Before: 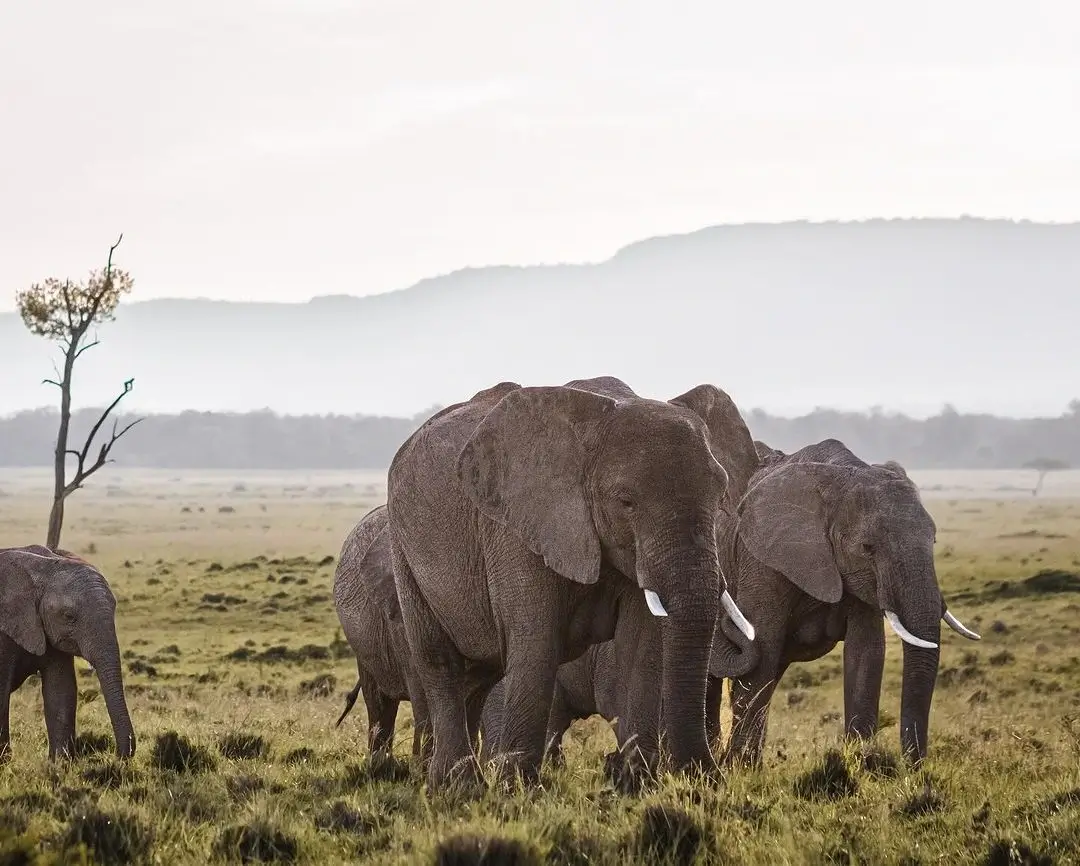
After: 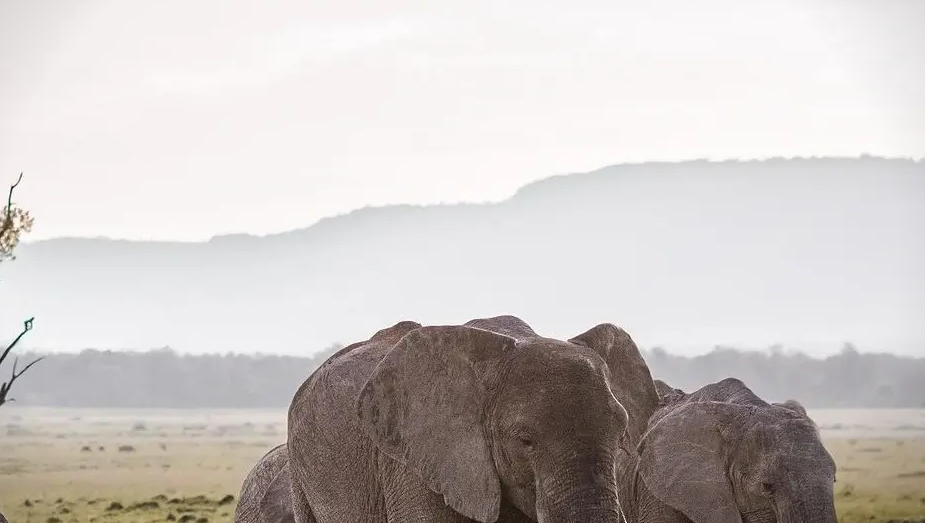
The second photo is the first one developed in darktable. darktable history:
crop and rotate: left 9.345%, top 7.22%, right 4.982%, bottom 32.331%
vignetting: fall-off start 97.23%, saturation -0.024, center (-0.033, -0.042), width/height ratio 1.179, unbound false
shadows and highlights: radius 331.84, shadows 53.55, highlights -100, compress 94.63%, highlights color adjustment 73.23%, soften with gaussian
